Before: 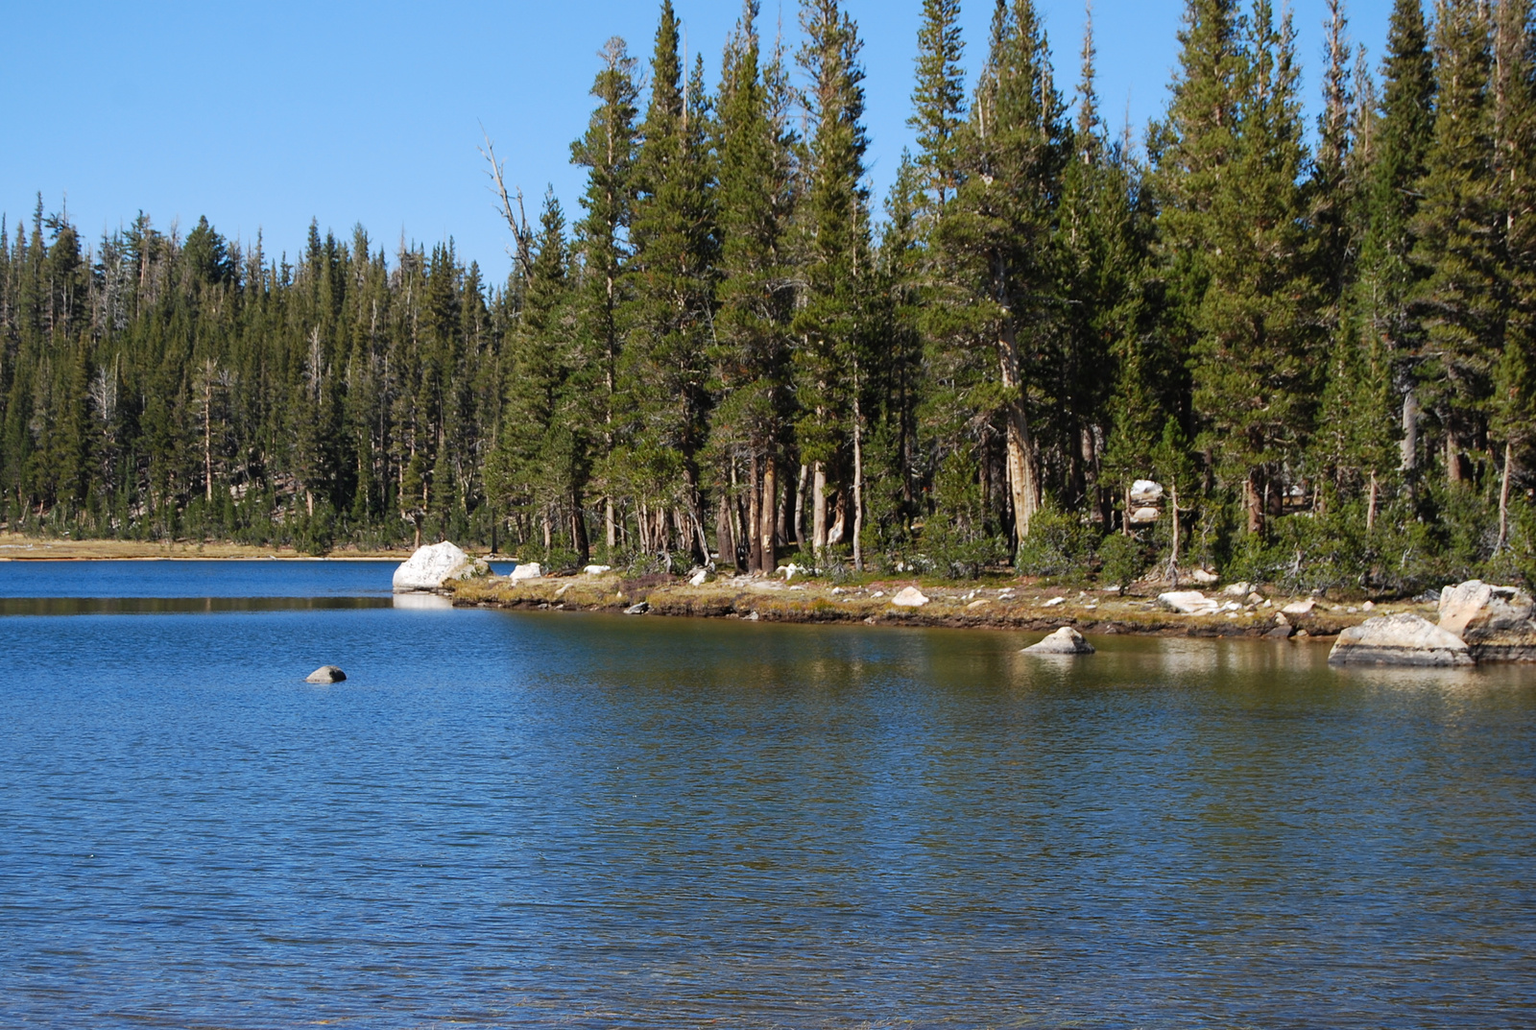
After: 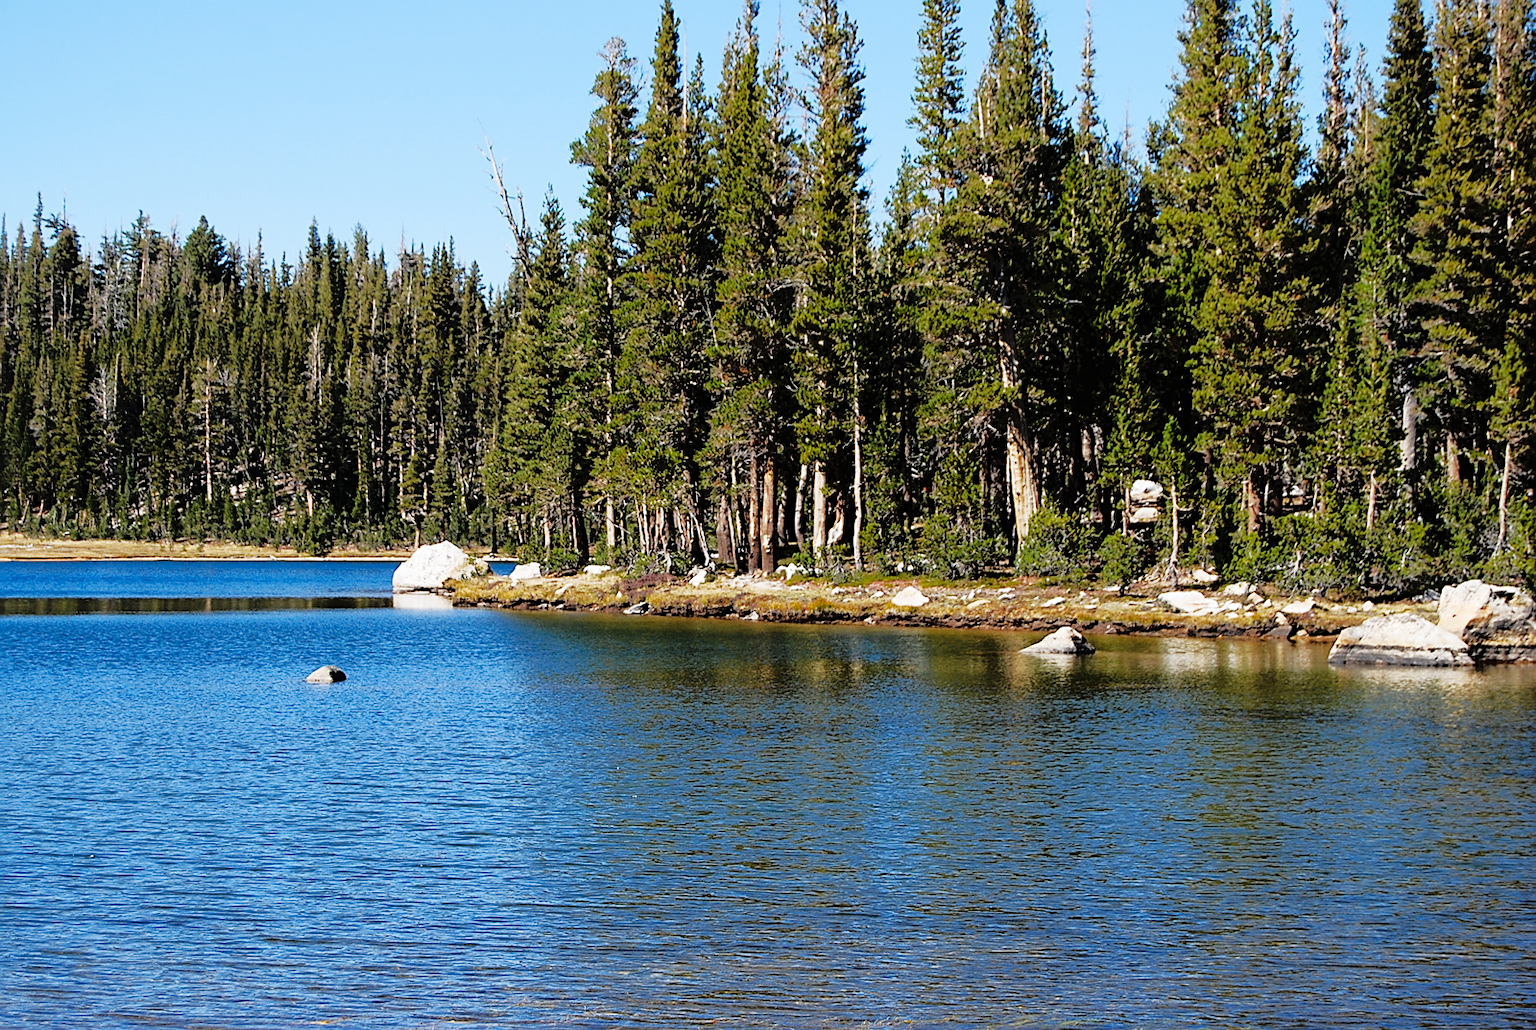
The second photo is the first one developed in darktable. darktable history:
tone equalizer: -8 EV -1.81 EV, -7 EV -1.14 EV, -6 EV -1.59 EV, edges refinement/feathering 500, mask exposure compensation -1.57 EV, preserve details no
sharpen: on, module defaults
base curve: curves: ch0 [(0, 0) (0.032, 0.025) (0.121, 0.166) (0.206, 0.329) (0.605, 0.79) (1, 1)], preserve colors none
